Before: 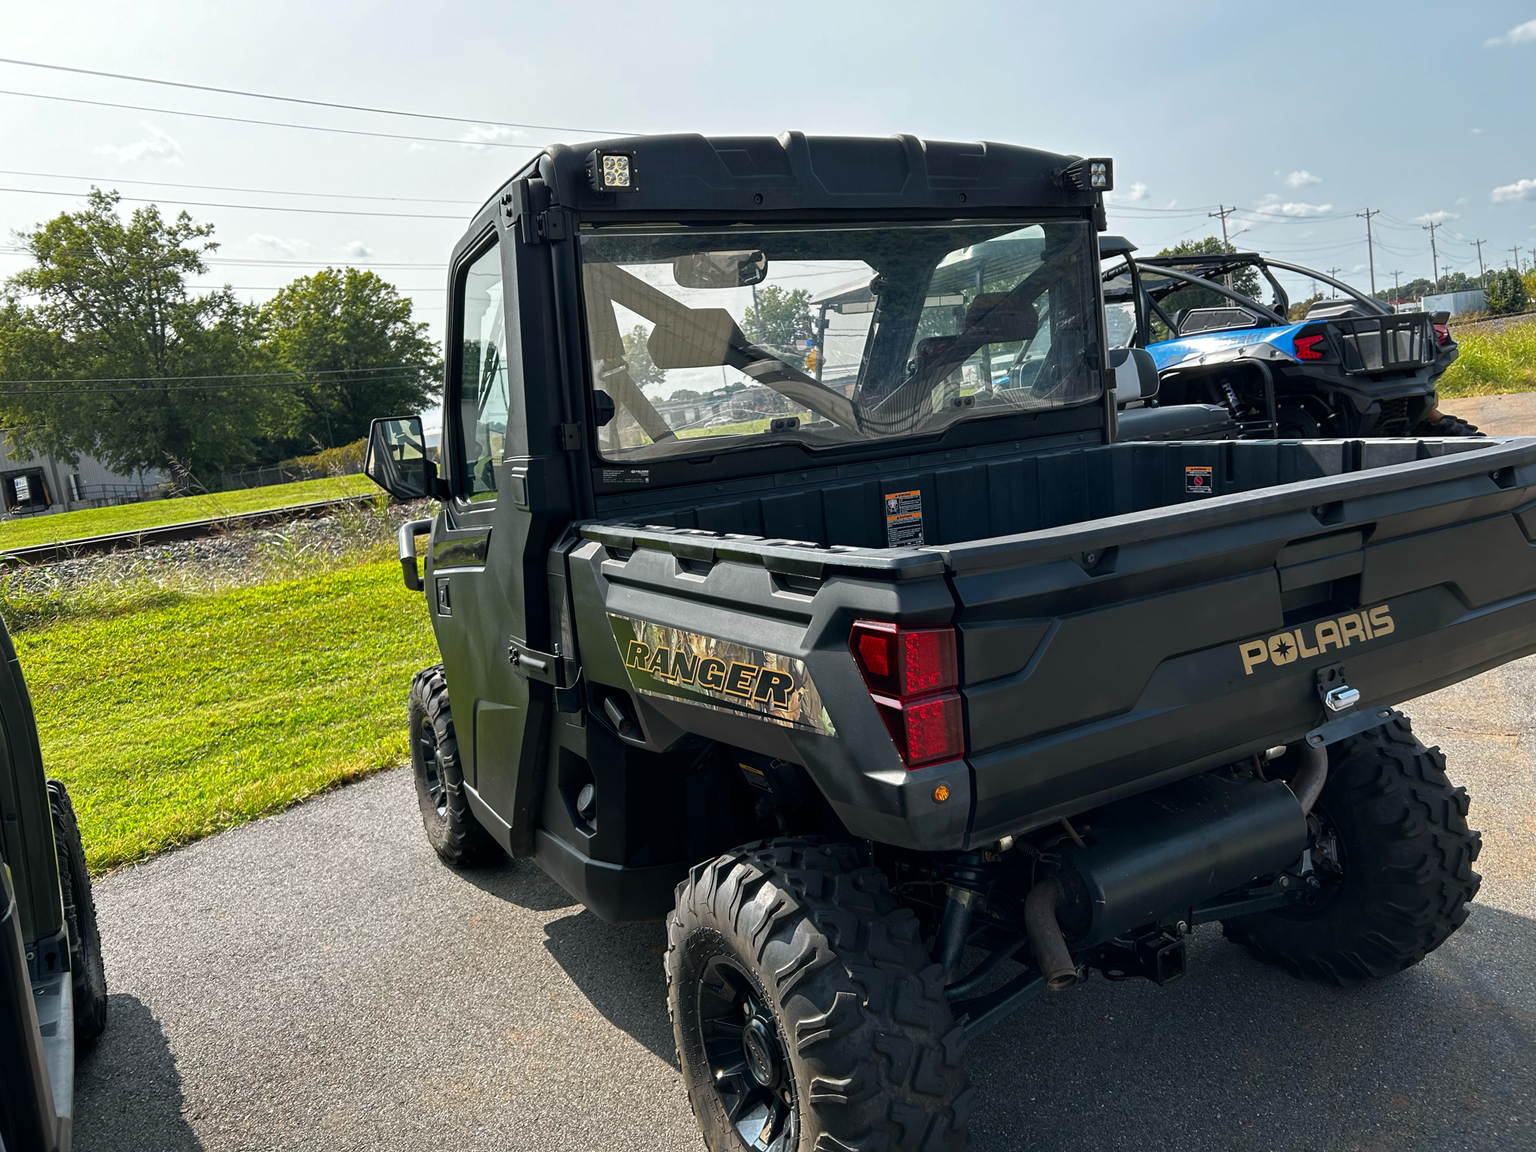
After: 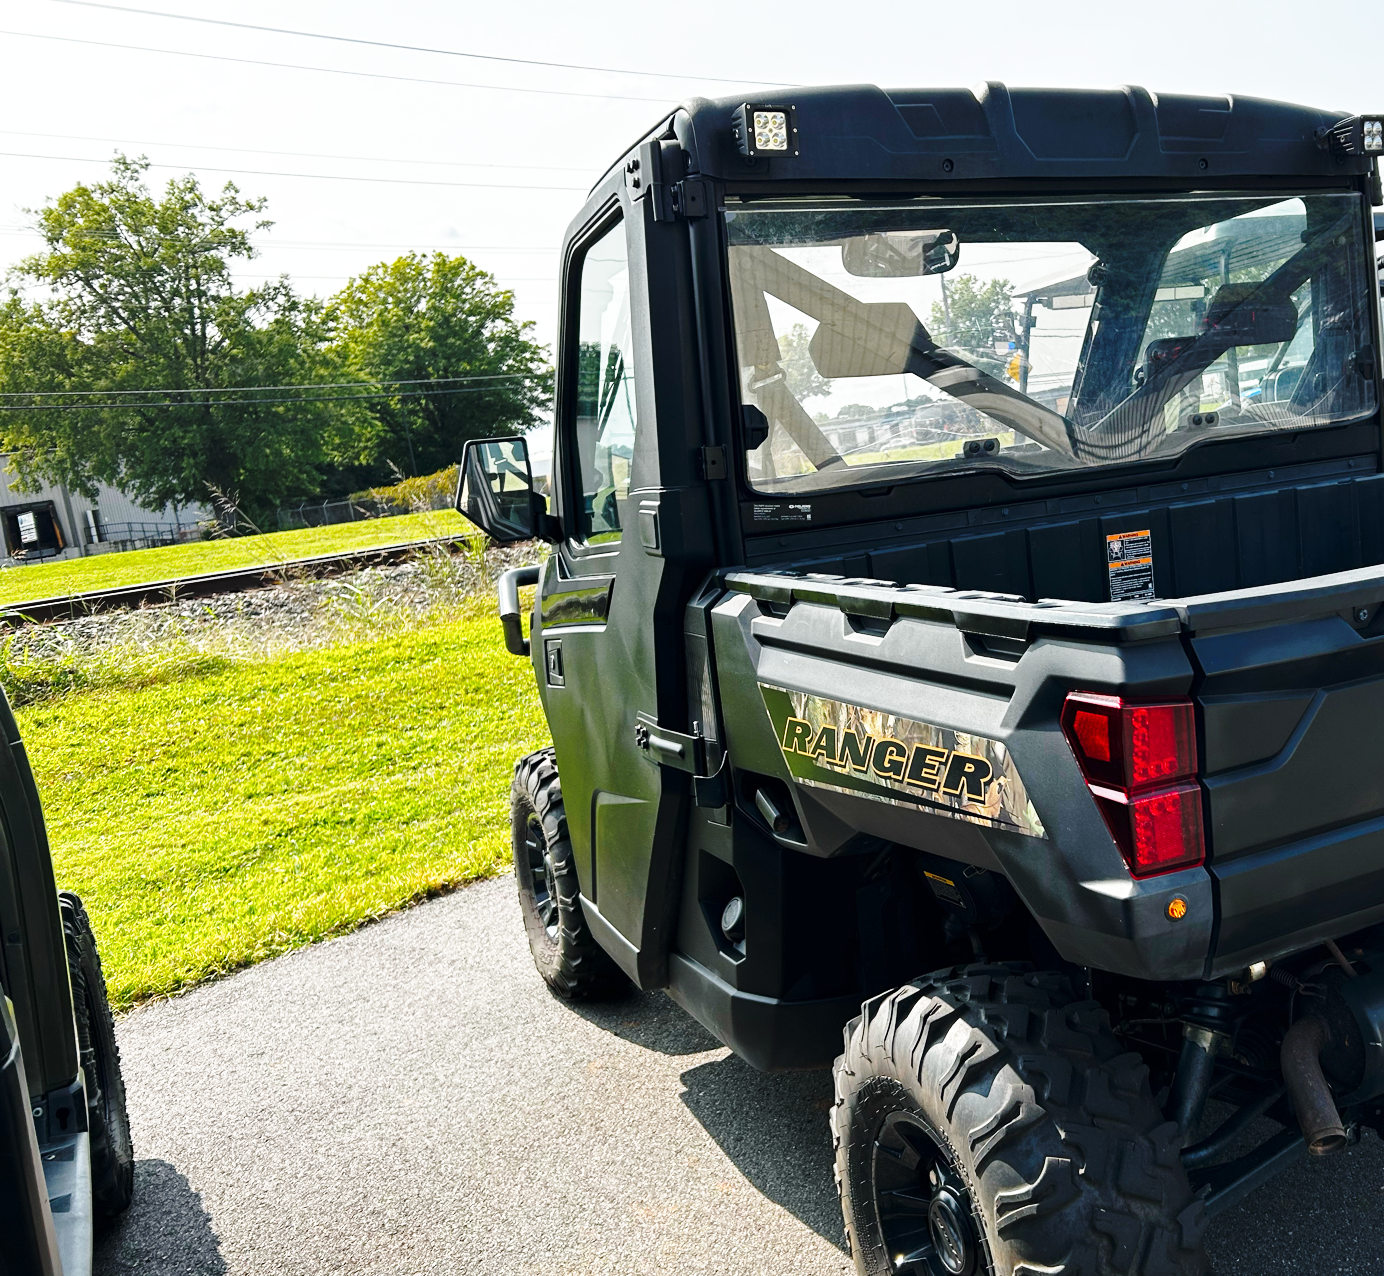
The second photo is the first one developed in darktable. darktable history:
base curve: curves: ch0 [(0, 0) (0.032, 0.037) (0.105, 0.228) (0.435, 0.76) (0.856, 0.983) (1, 1)], preserve colors none
crop: top 5.78%, right 27.875%, bottom 5.557%
